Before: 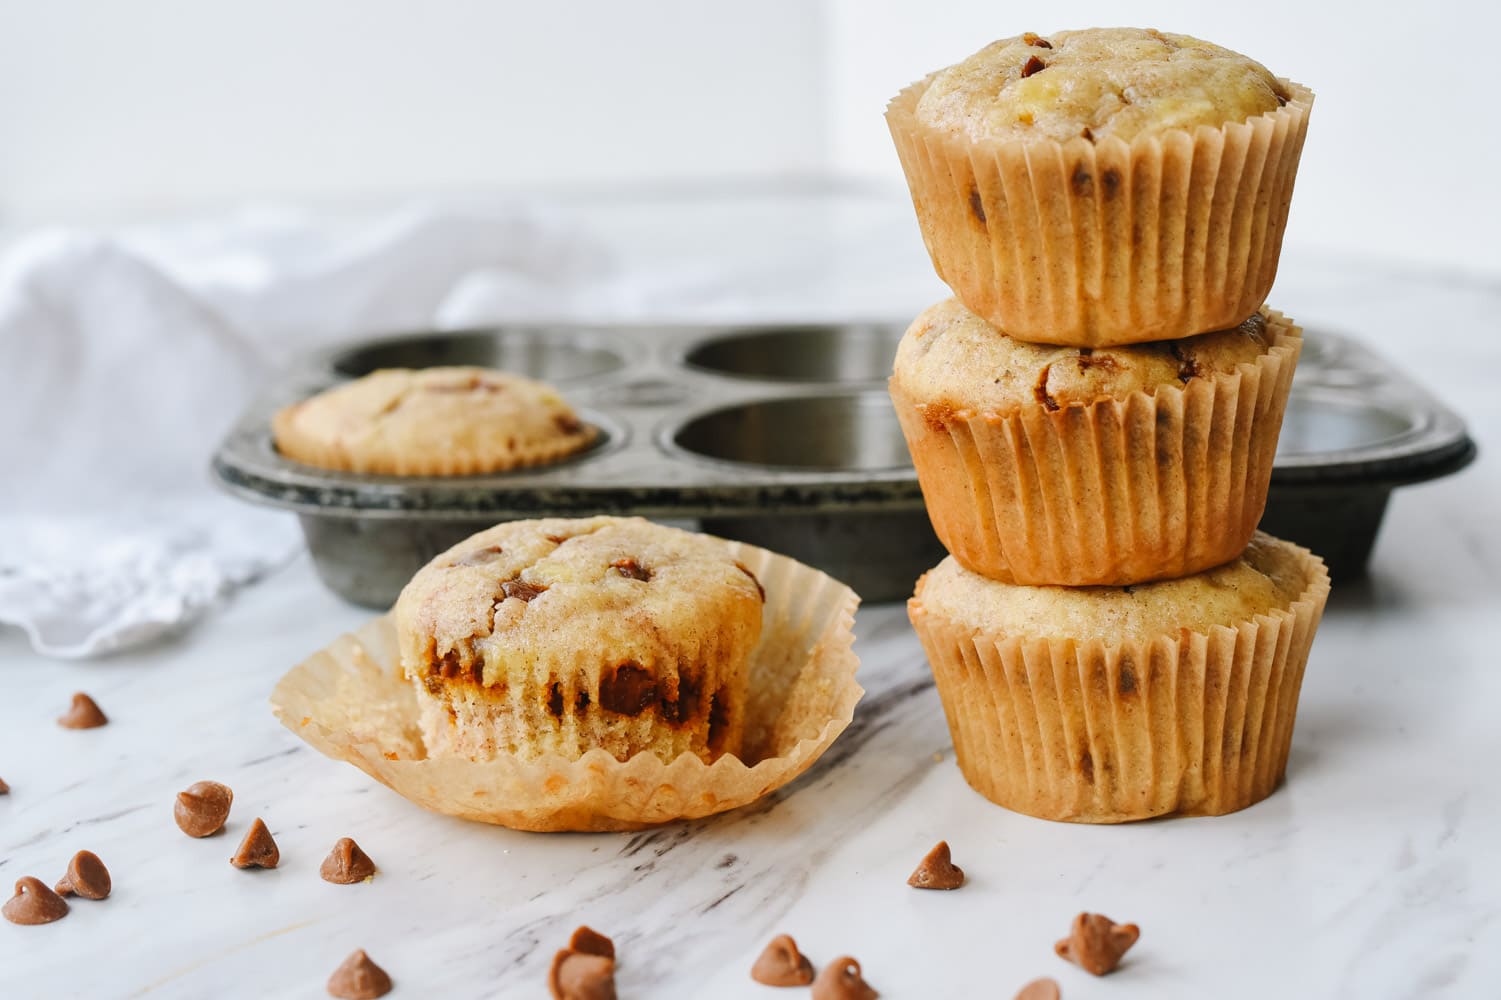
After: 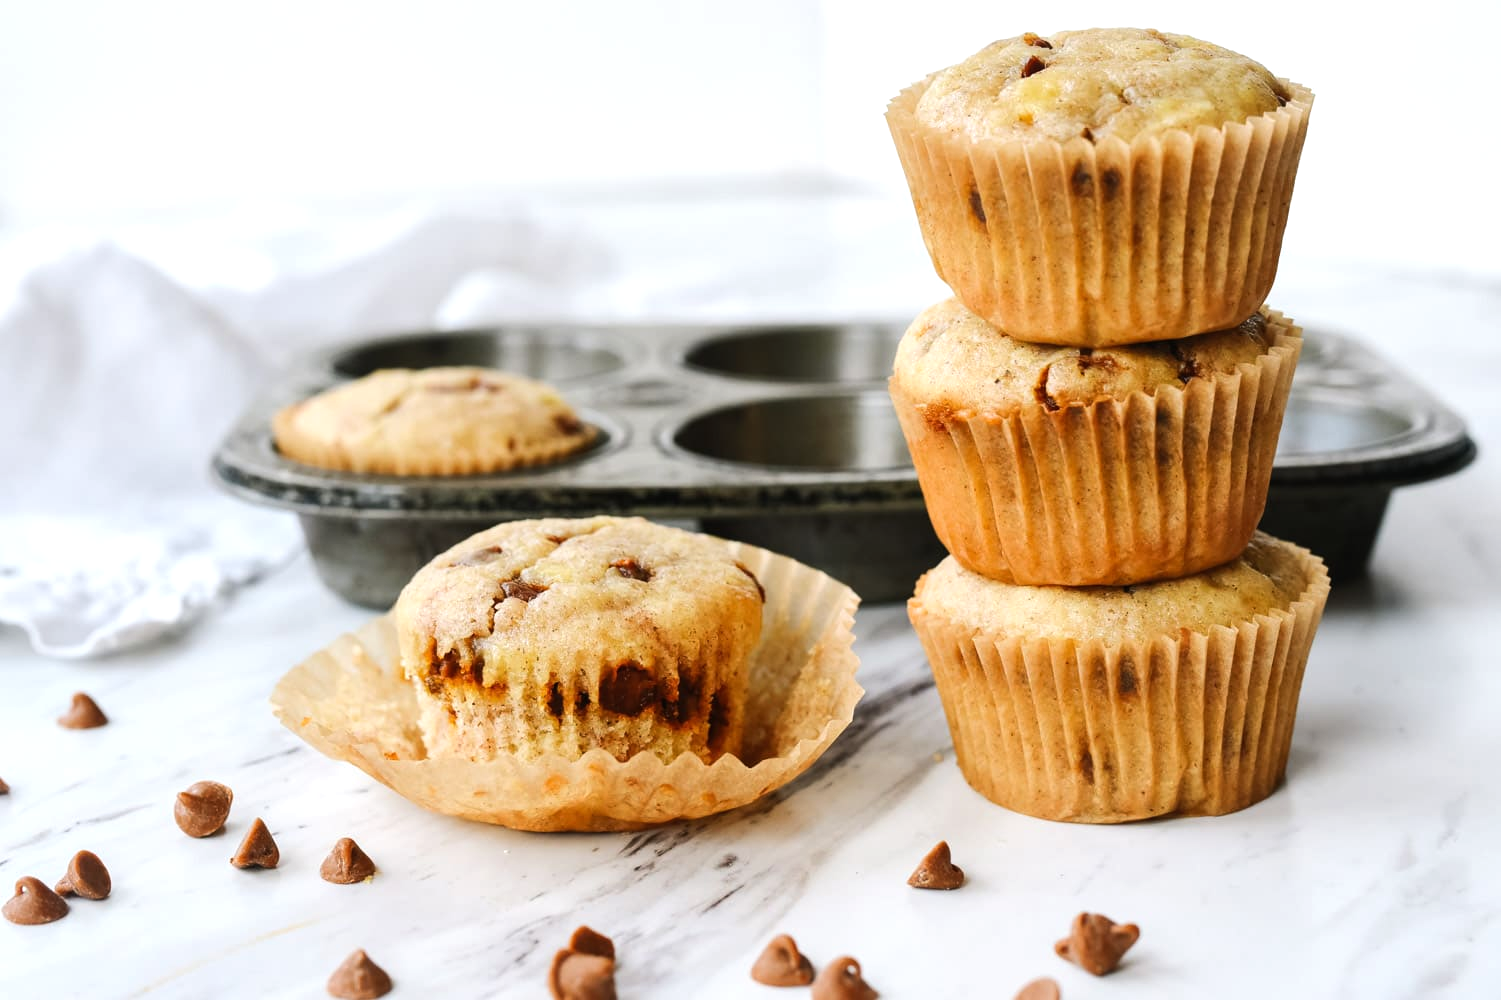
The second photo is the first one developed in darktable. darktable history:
tone equalizer: -8 EV -0.447 EV, -7 EV -0.368 EV, -6 EV -0.298 EV, -5 EV -0.24 EV, -3 EV 0.198 EV, -2 EV 0.359 EV, -1 EV 0.378 EV, +0 EV 0.445 EV, edges refinement/feathering 500, mask exposure compensation -1.57 EV, preserve details no
